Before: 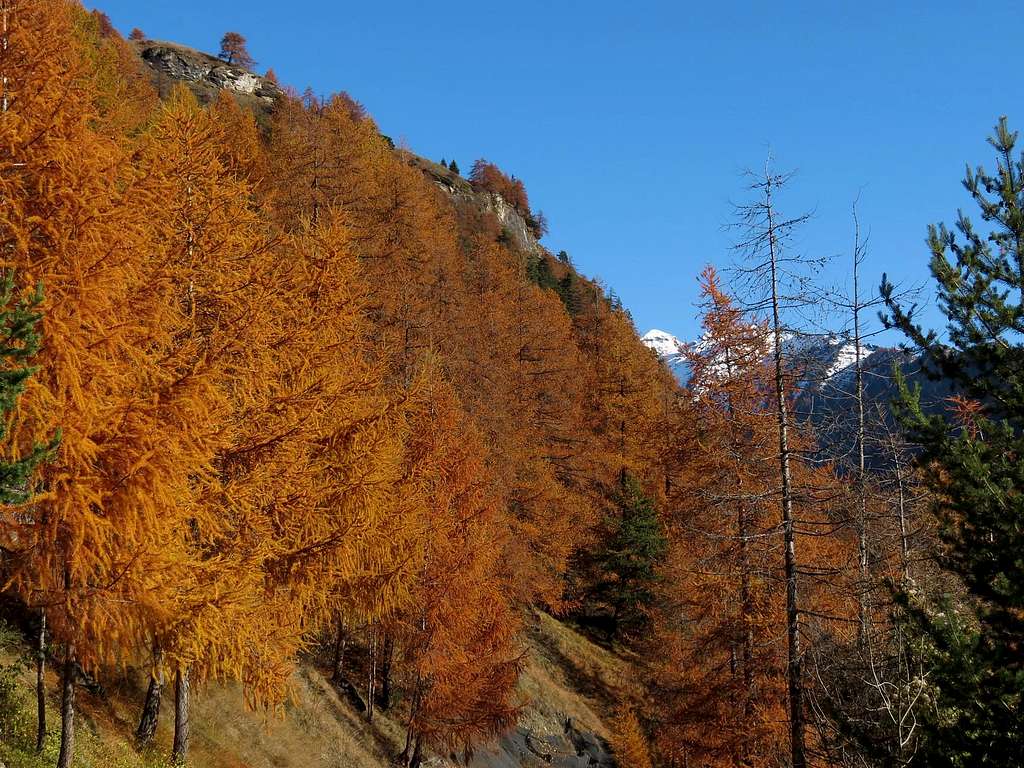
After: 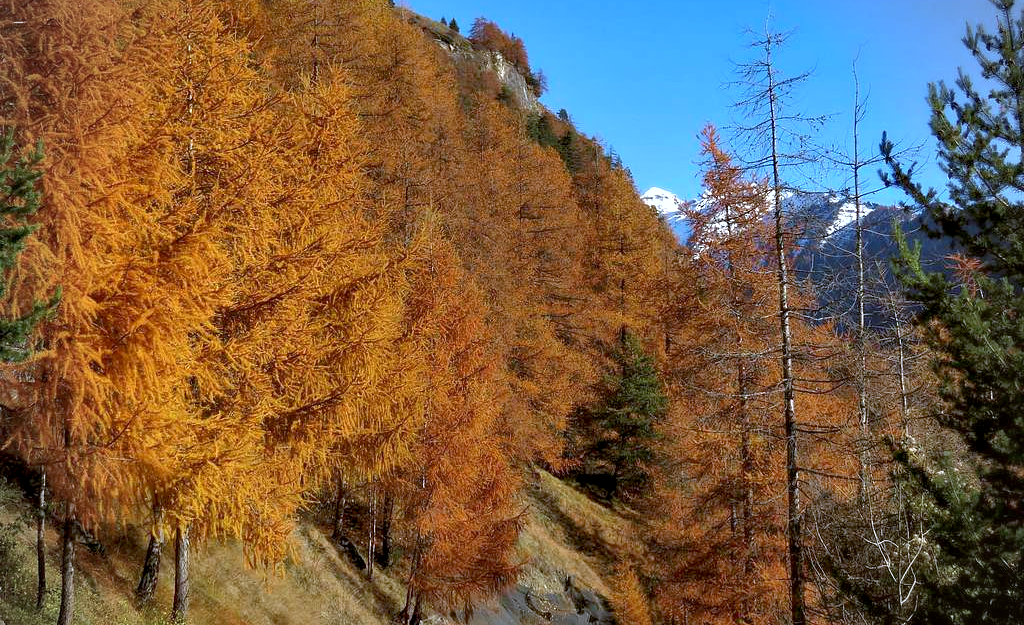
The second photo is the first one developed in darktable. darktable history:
vignetting: on, module defaults
white balance: red 0.967, blue 1.119, emerald 0.756
contrast equalizer: y [[0.514, 0.573, 0.581, 0.508, 0.5, 0.5], [0.5 ×6], [0.5 ×6], [0 ×6], [0 ×6]], mix 0.79
local contrast: mode bilateral grid, contrast 10, coarseness 25, detail 110%, midtone range 0.2
shadows and highlights: on, module defaults
crop and rotate: top 18.507%
exposure: black level correction 0.001, exposure 0.5 EV, compensate exposure bias true, compensate highlight preservation false
color balance: lift [1.004, 1.002, 1.002, 0.998], gamma [1, 1.007, 1.002, 0.993], gain [1, 0.977, 1.013, 1.023], contrast -3.64%
